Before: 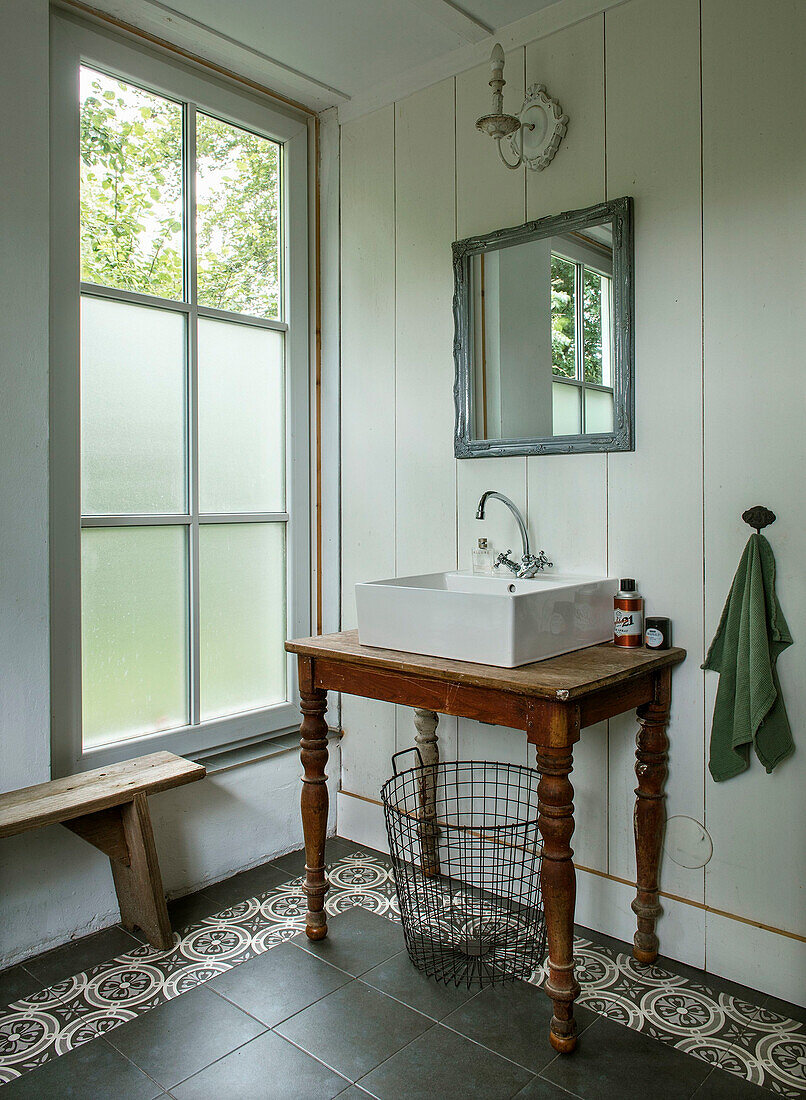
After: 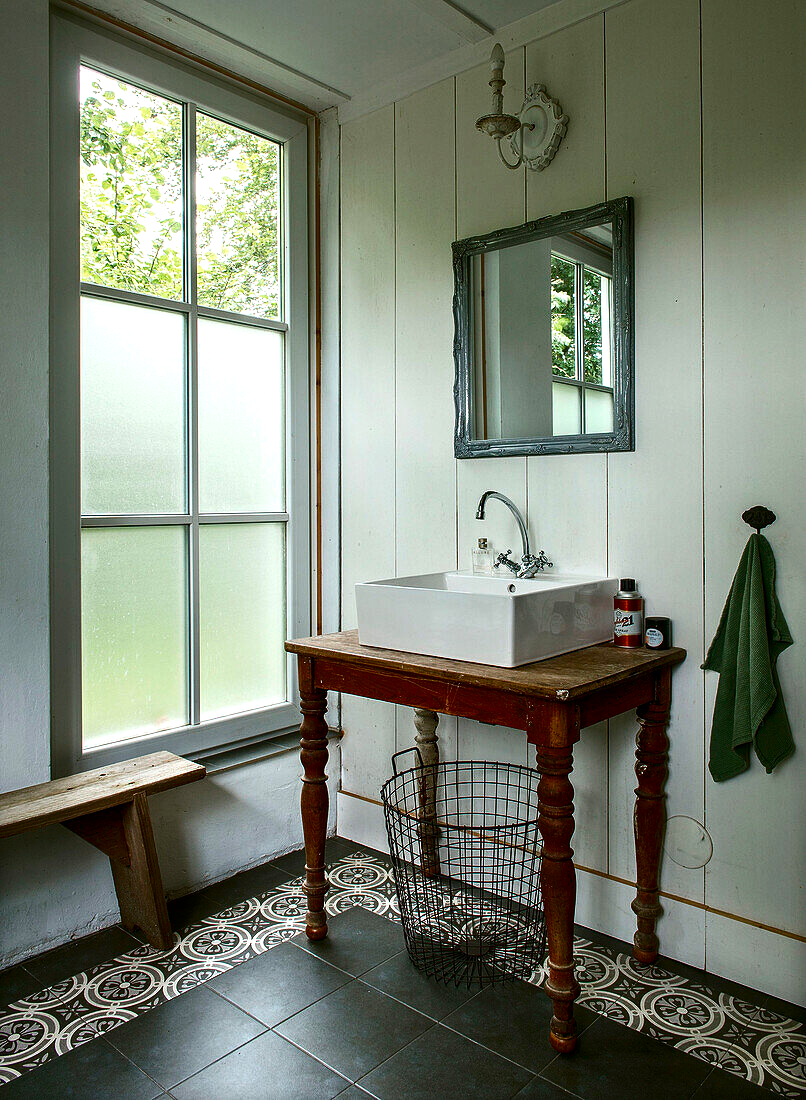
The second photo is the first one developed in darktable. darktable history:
contrast brightness saturation: contrast 0.129, brightness -0.225, saturation 0.14
exposure: exposure 0.299 EV, compensate highlight preservation false
